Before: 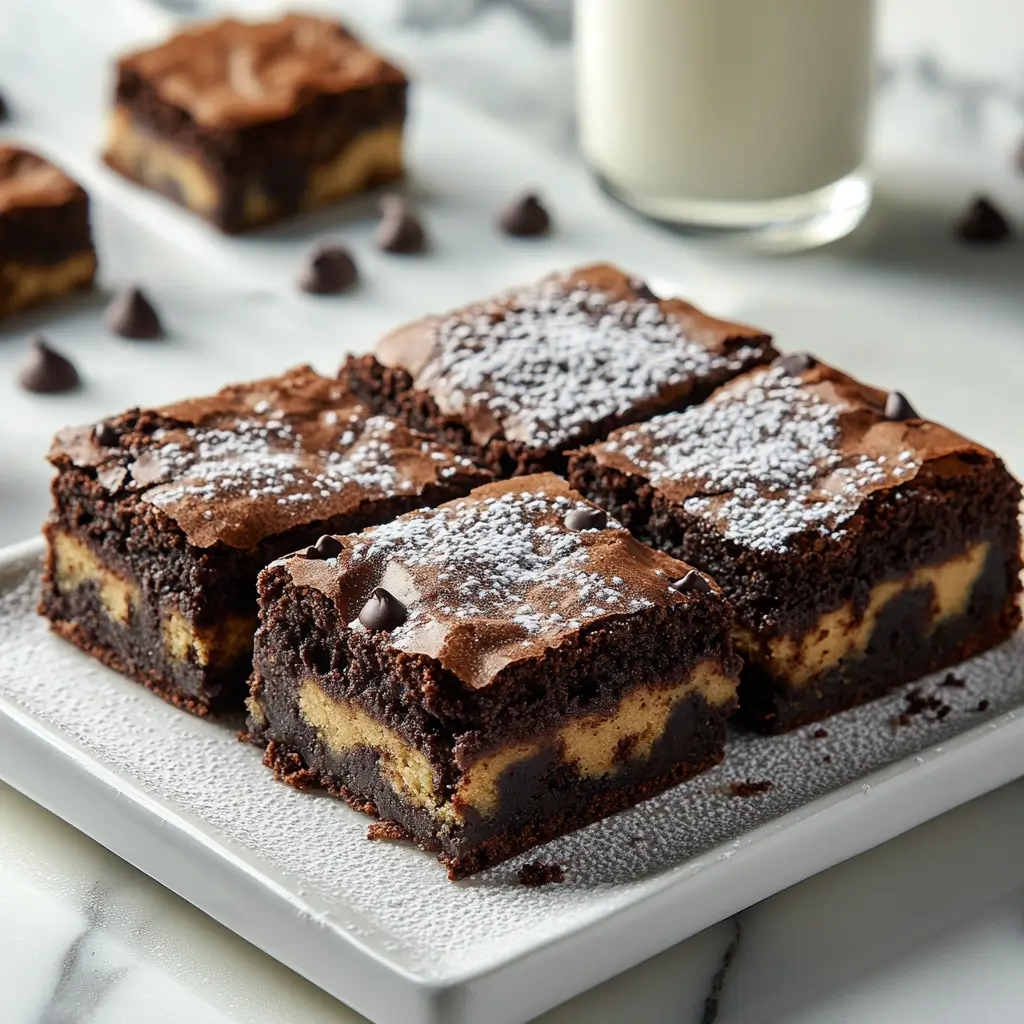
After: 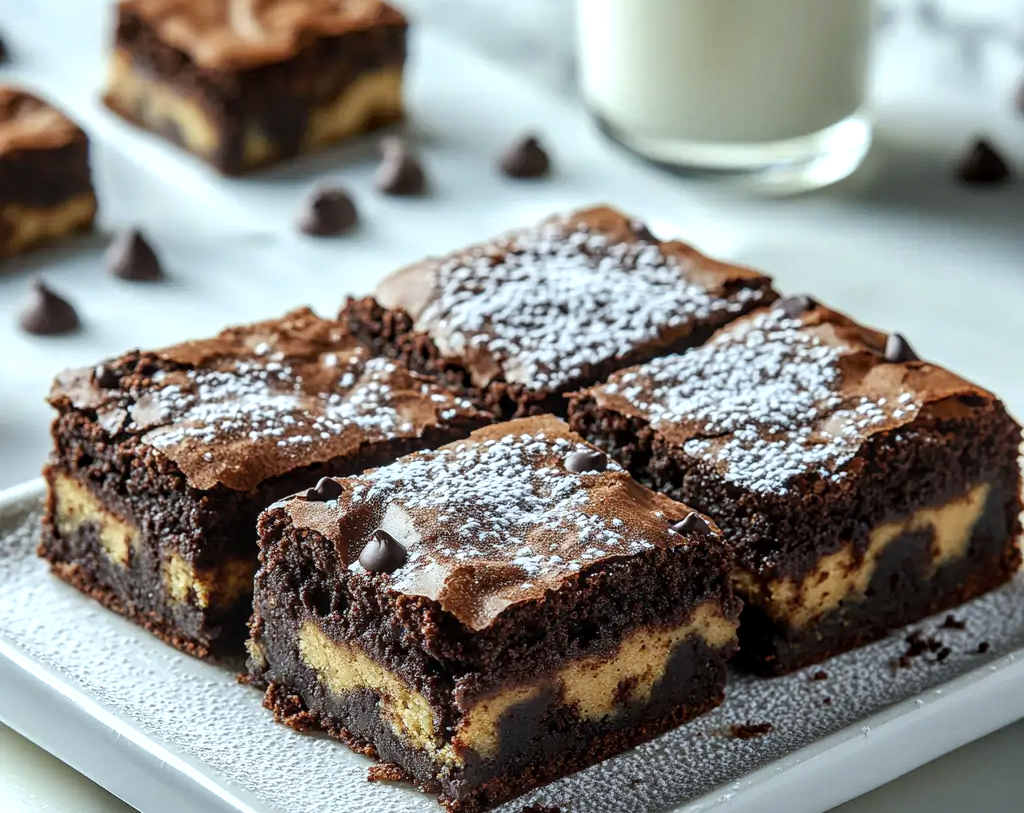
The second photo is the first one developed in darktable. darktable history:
exposure: exposure 0.29 EV, compensate highlight preservation false
local contrast: on, module defaults
crop and rotate: top 5.667%, bottom 14.937%
white balance: red 0.925, blue 1.046
